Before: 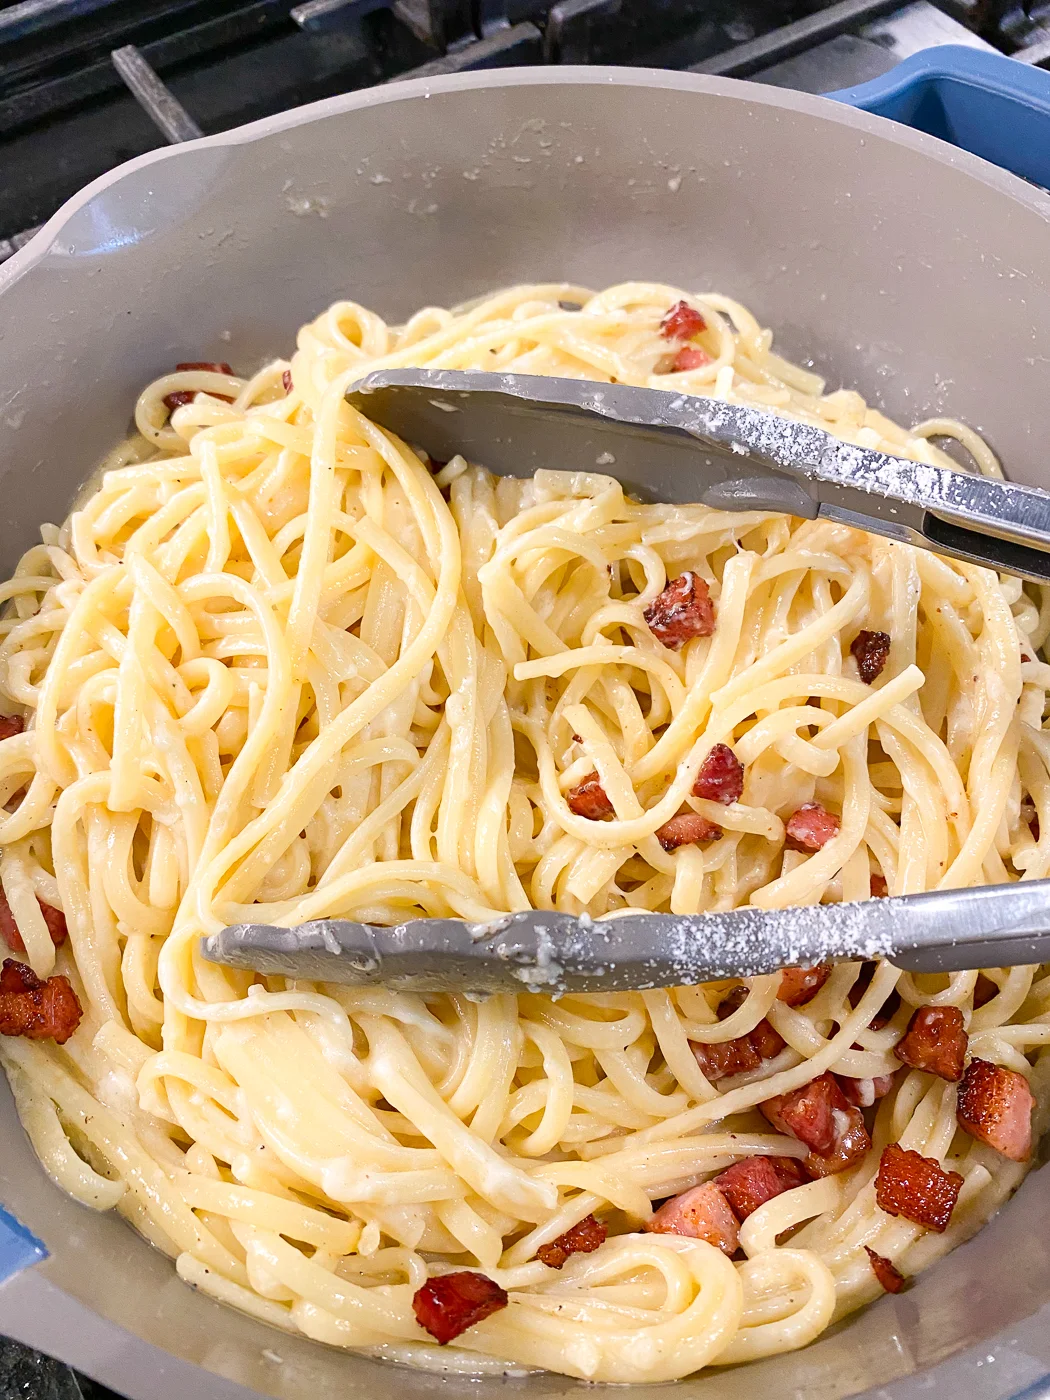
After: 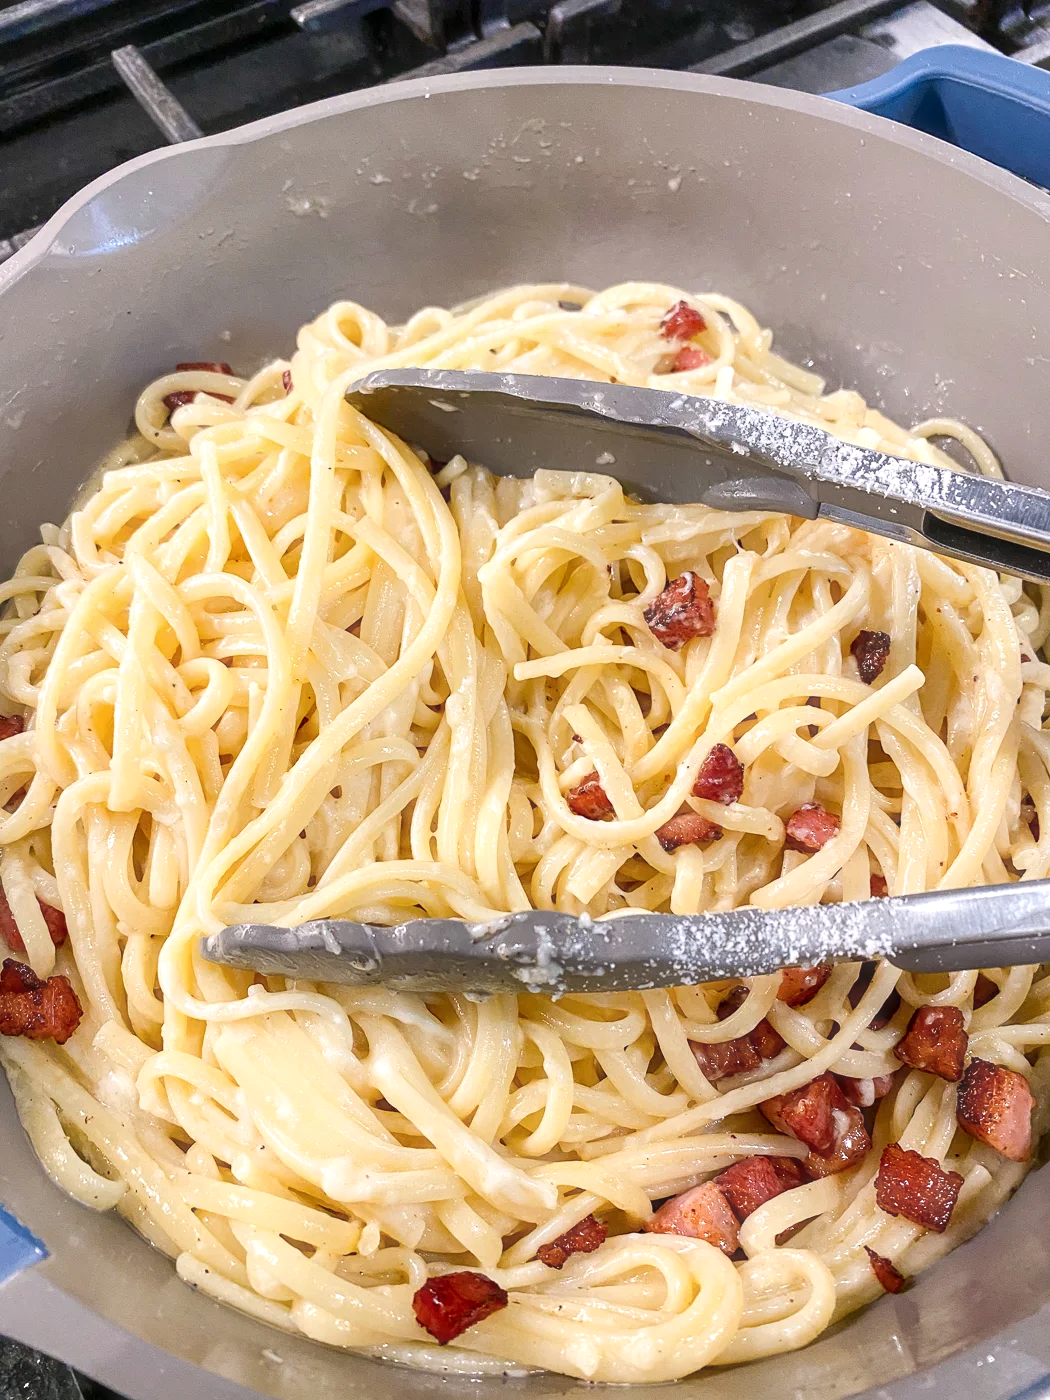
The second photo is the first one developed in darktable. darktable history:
haze removal: strength -0.096, compatibility mode true, adaptive false
local contrast: on, module defaults
sharpen: radius 5.302, amount 0.31, threshold 26.394
